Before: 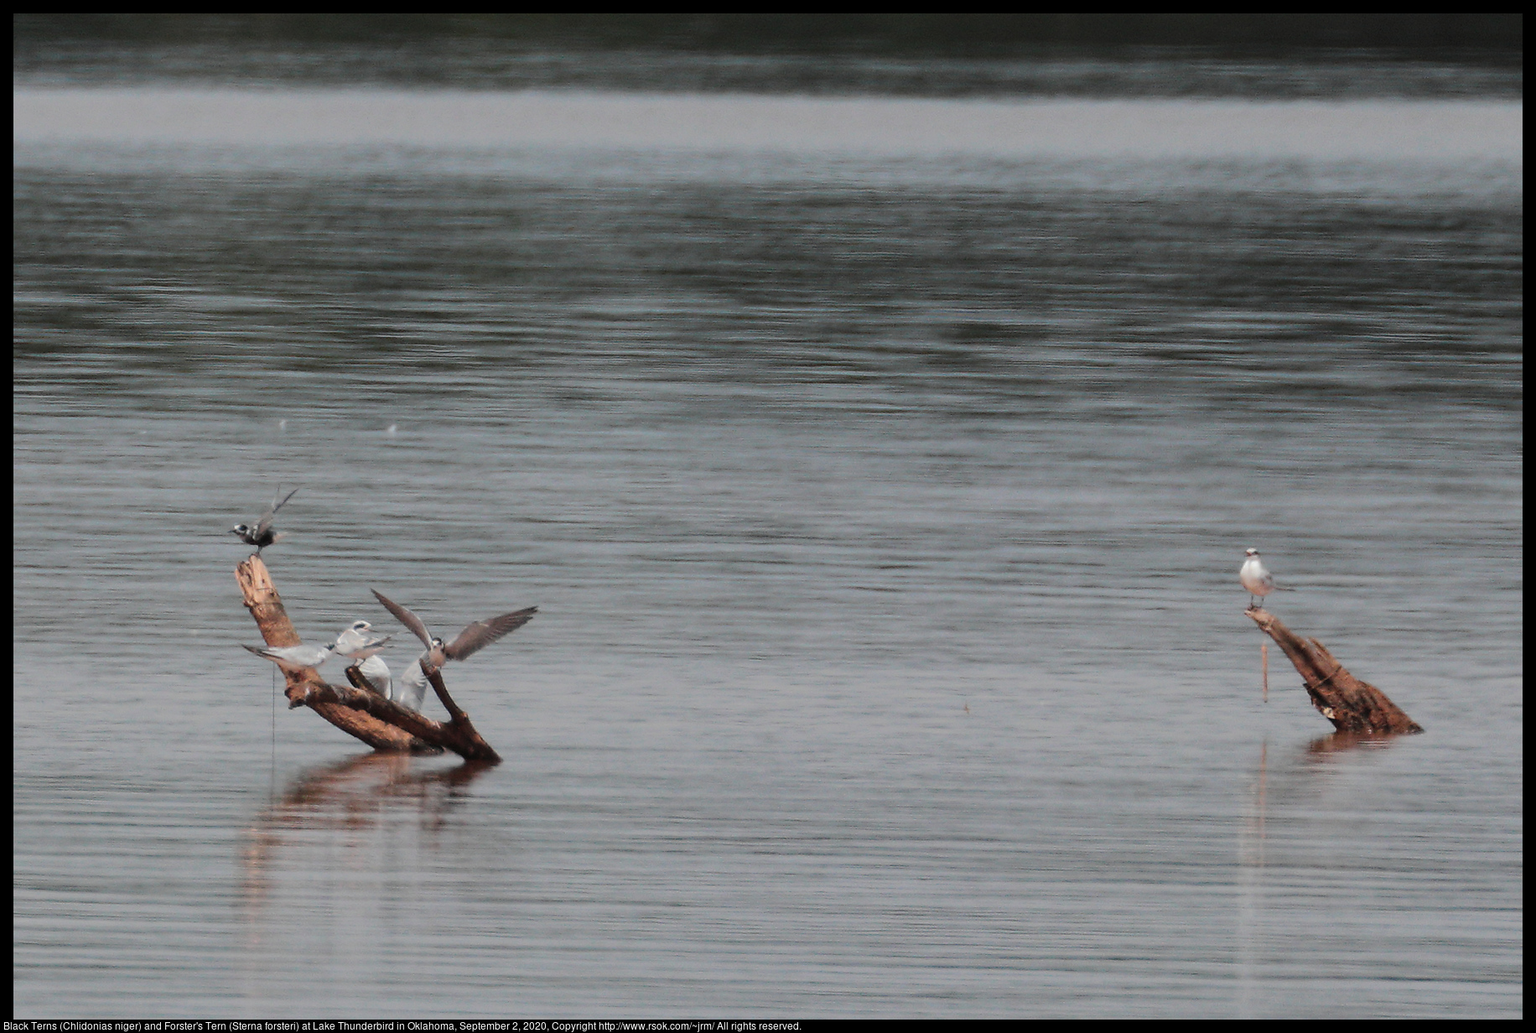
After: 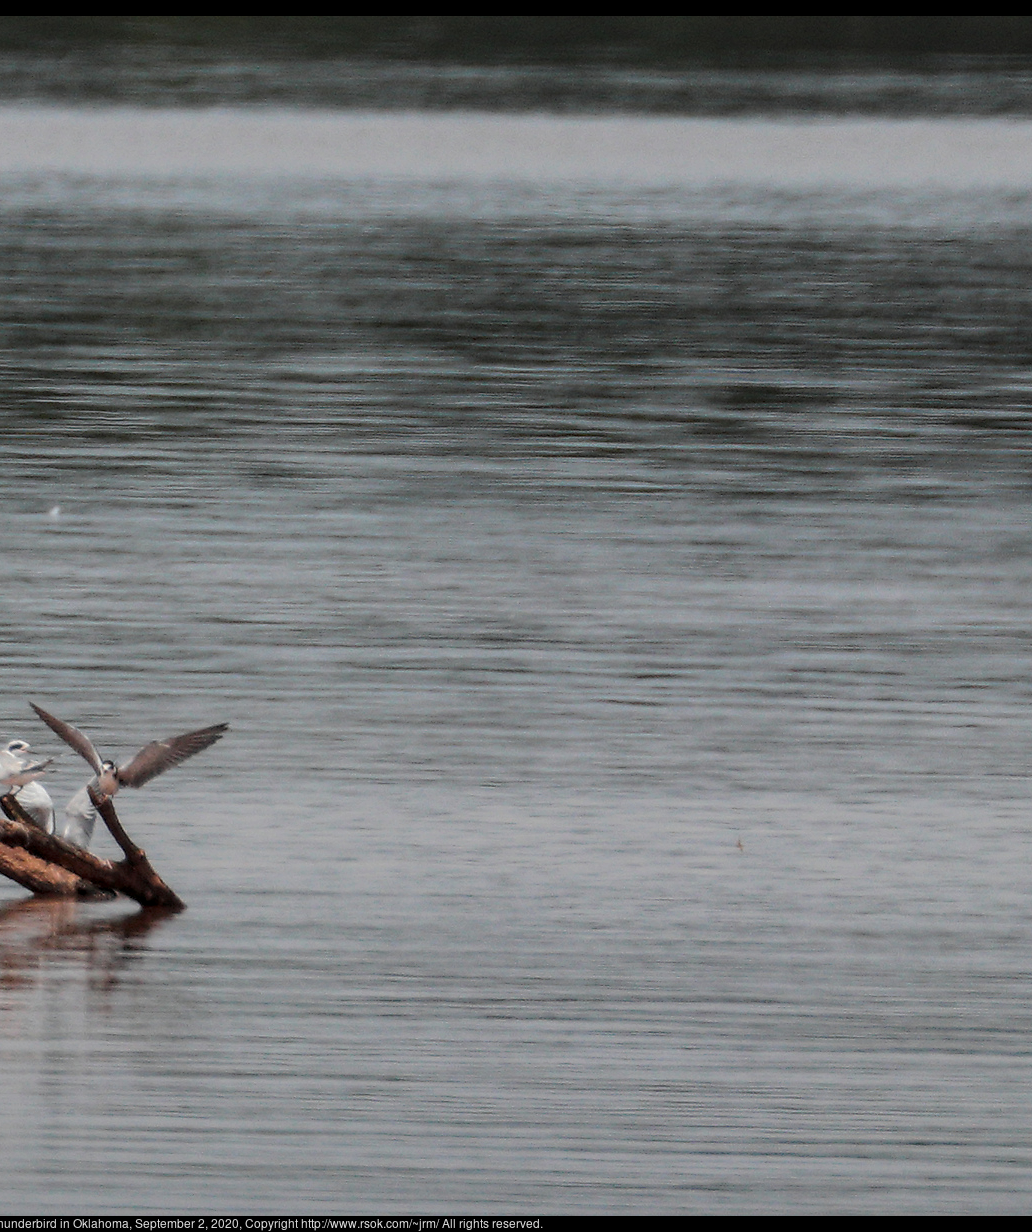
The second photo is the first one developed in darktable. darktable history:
crop and rotate: left 22.596%, right 21.053%
local contrast: detail 130%
